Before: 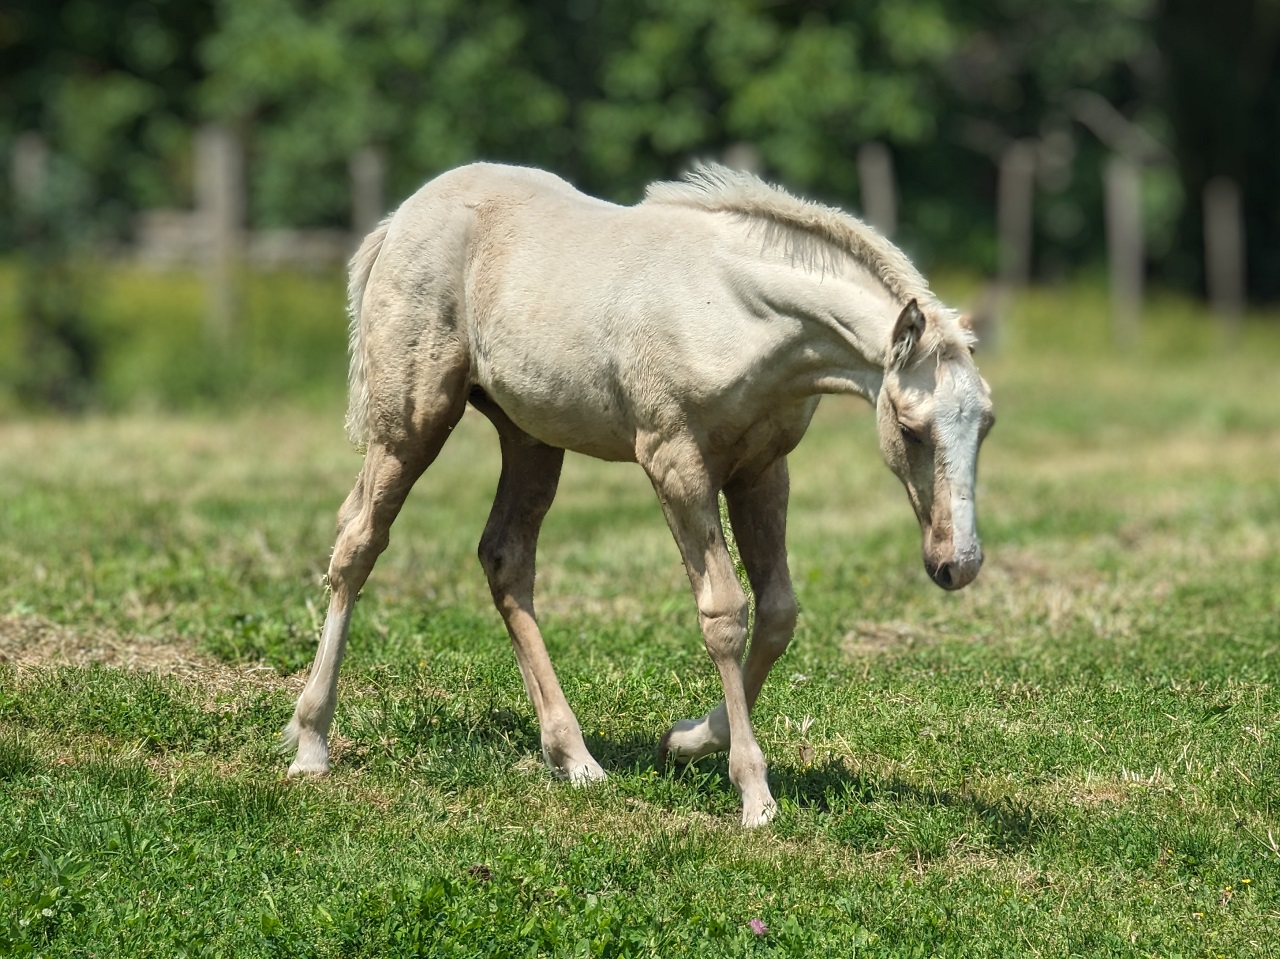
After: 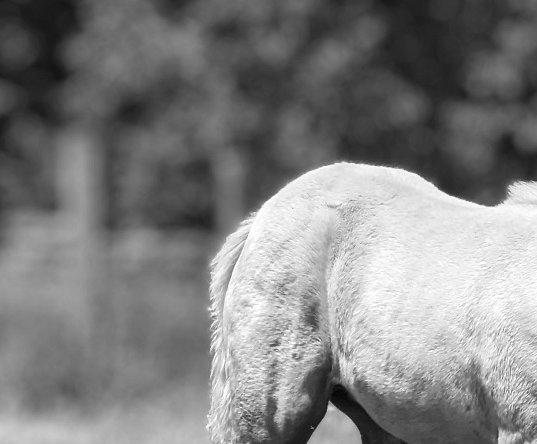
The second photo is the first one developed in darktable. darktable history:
color balance: mode lift, gamma, gain (sRGB), lift [0.997, 0.979, 1.021, 1.011], gamma [1, 1.084, 0.916, 0.998], gain [1, 0.87, 1.13, 1.101], contrast 4.55%, contrast fulcrum 38.24%, output saturation 104.09%
crop and rotate: left 10.817%, top 0.062%, right 47.194%, bottom 53.626%
monochrome: on, module defaults
